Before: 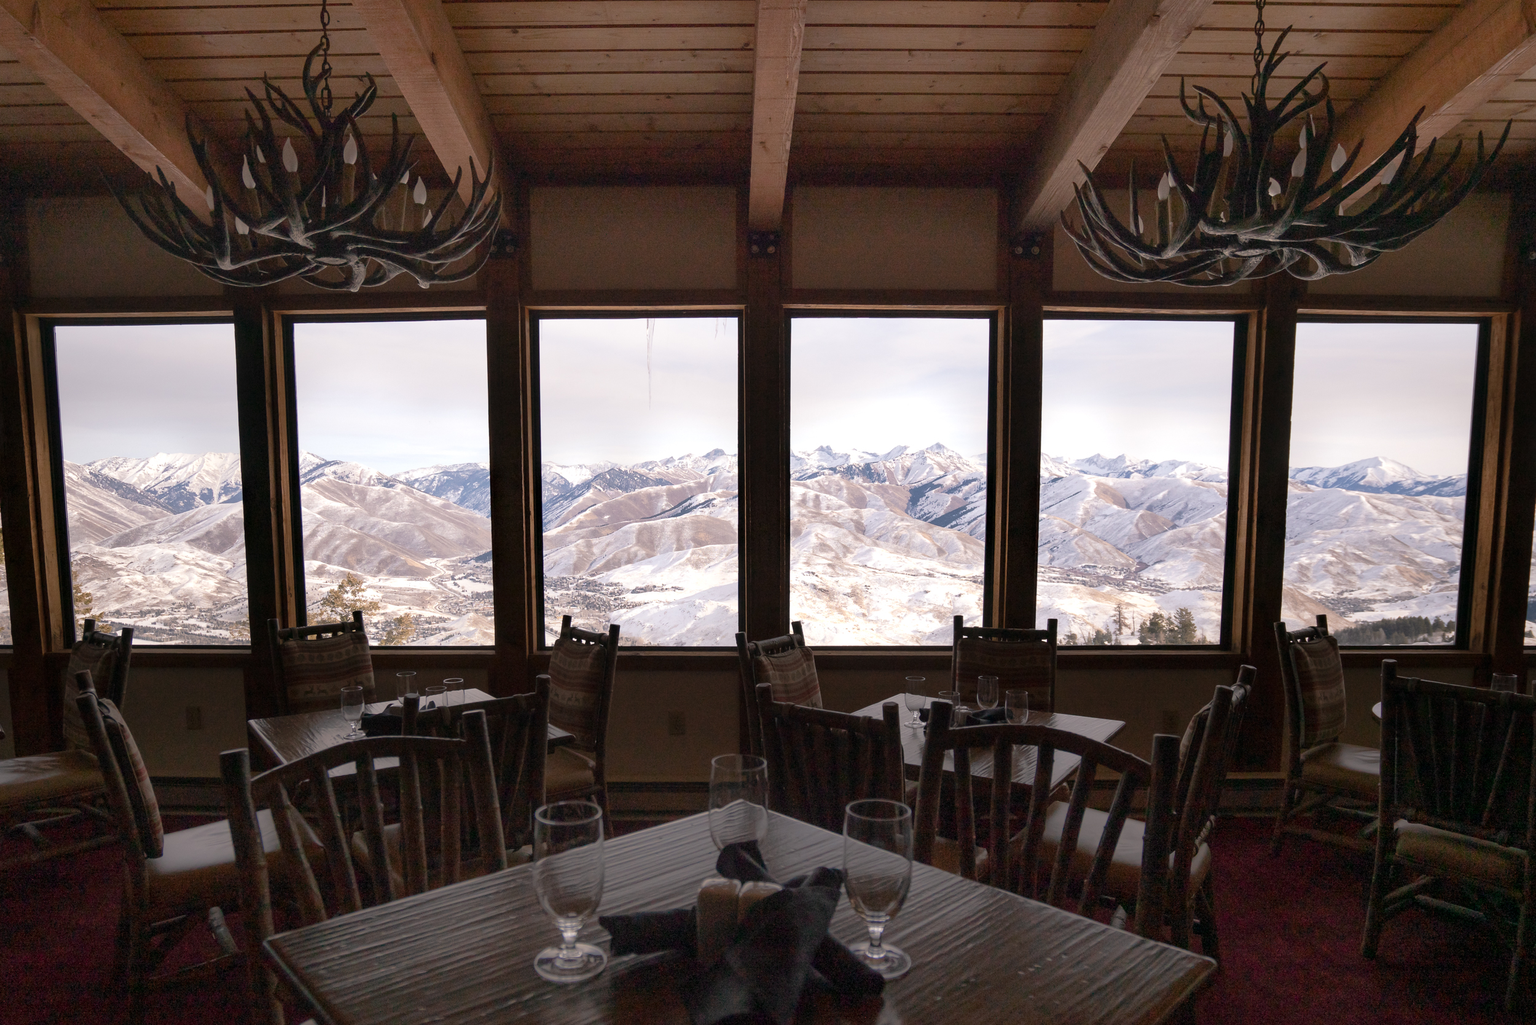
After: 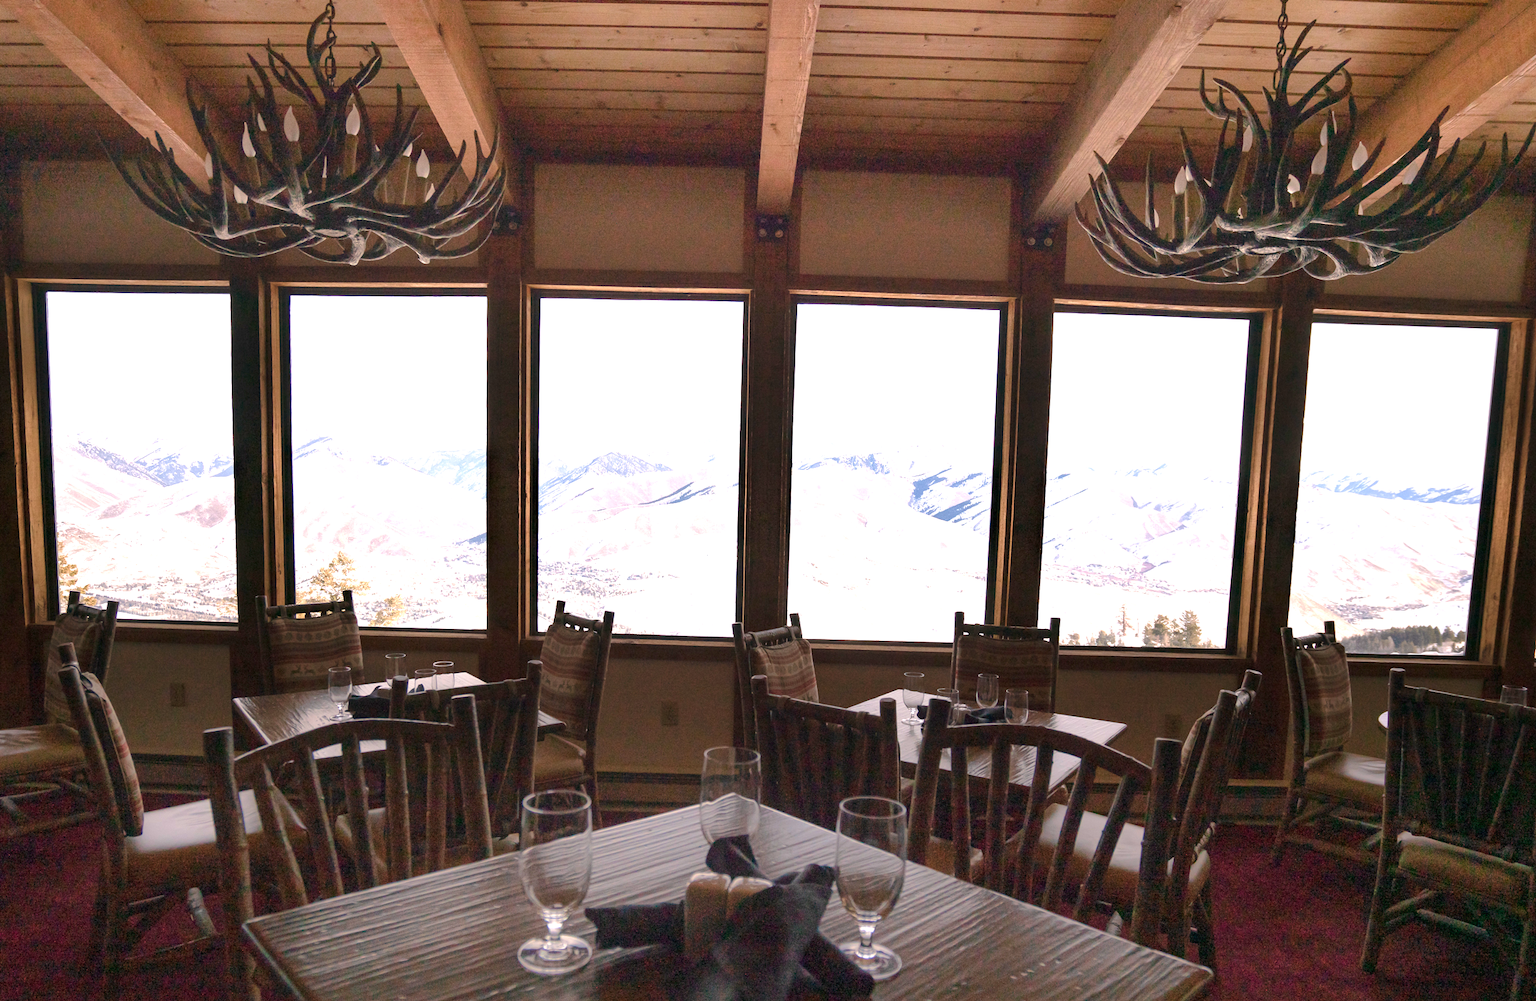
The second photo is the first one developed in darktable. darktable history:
exposure: black level correction 0, exposure 1.388 EV, compensate exposure bias true, compensate highlight preservation false
rotate and perspective: rotation 1.57°, crop left 0.018, crop right 0.982, crop top 0.039, crop bottom 0.961
velvia: on, module defaults
